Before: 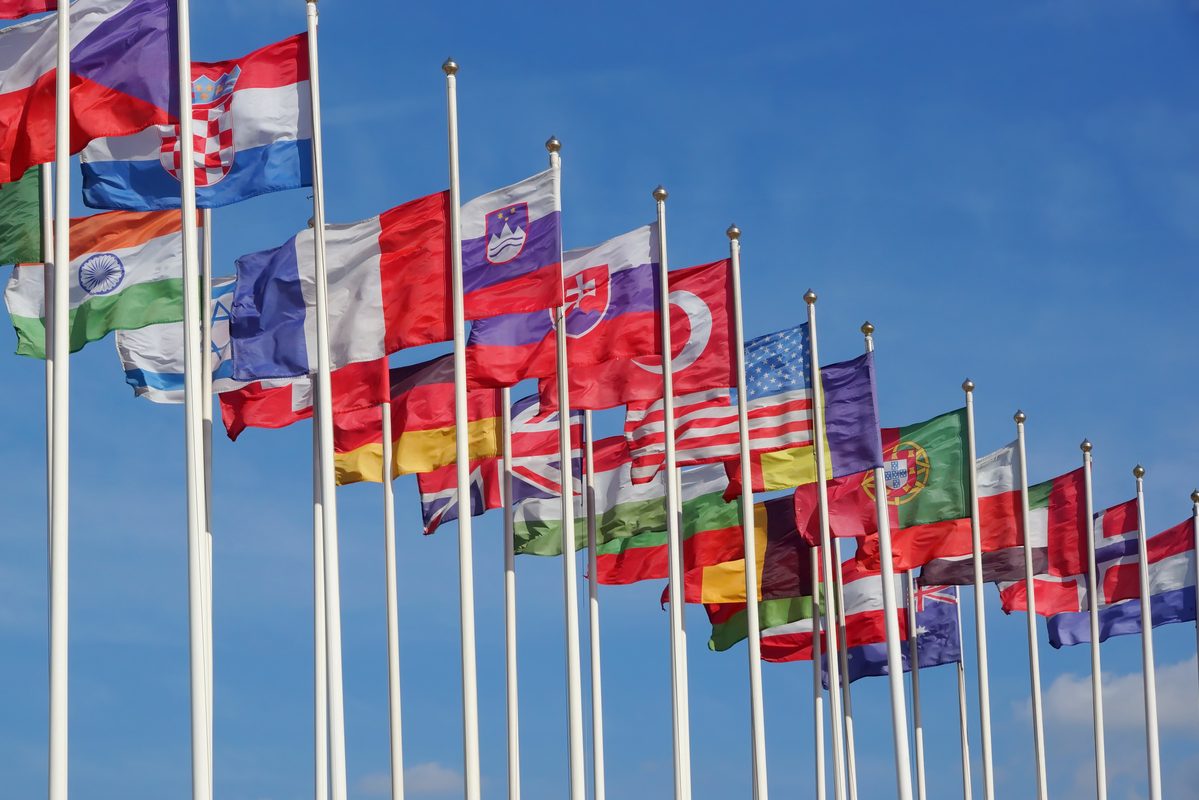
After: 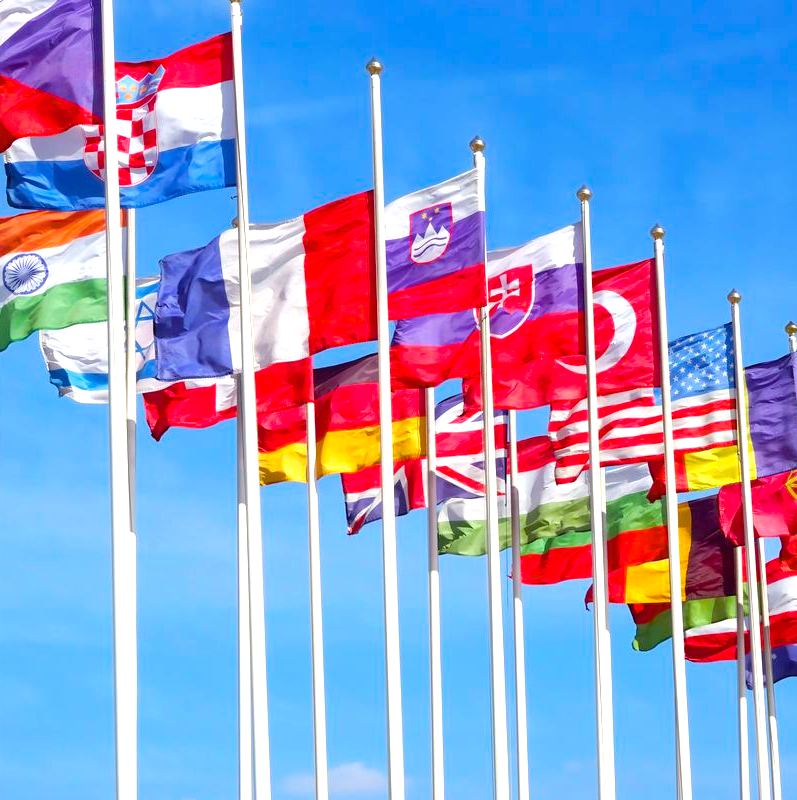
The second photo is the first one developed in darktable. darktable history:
color calibration: illuminant same as pipeline (D50), adaptation XYZ, x 0.347, y 0.358, temperature 5012.71 K
color balance rgb: global offset › luminance -0.844%, perceptual saturation grading › global saturation 40.863%
contrast brightness saturation: contrast -0.069, brightness -0.031, saturation -0.111
crop and rotate: left 6.384%, right 27.068%
exposure: black level correction 0, exposure 1.2 EV, compensate exposure bias true, compensate highlight preservation false
local contrast: mode bilateral grid, contrast 100, coarseness 99, detail 90%, midtone range 0.2
